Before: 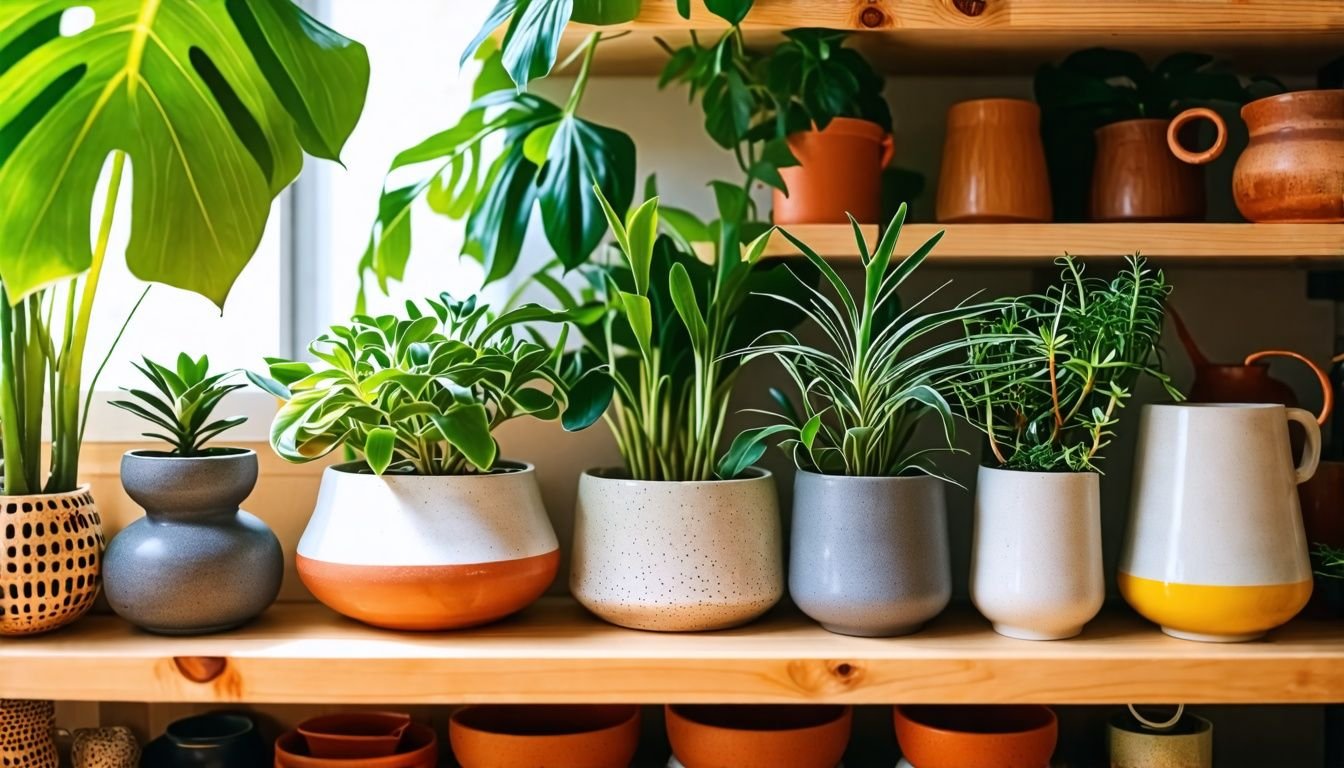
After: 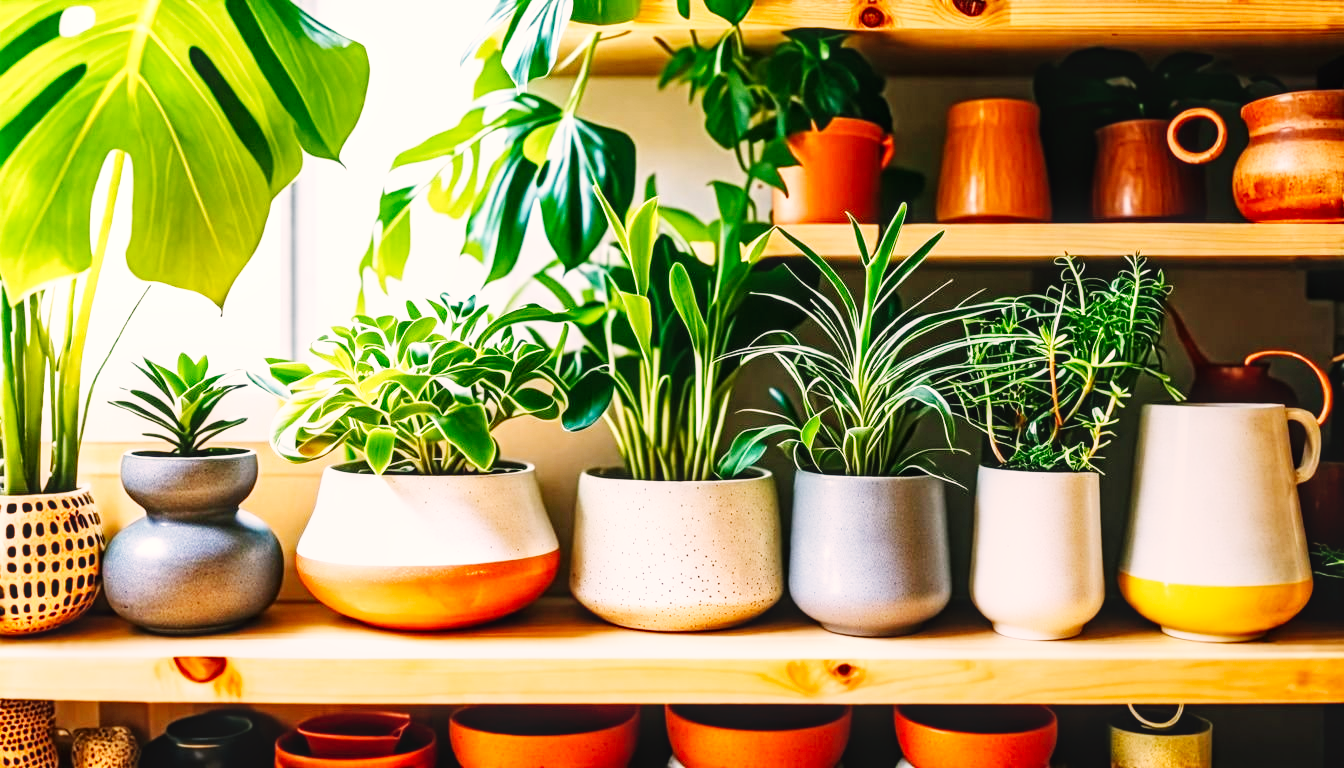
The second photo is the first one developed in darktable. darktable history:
color correction: highlights a* 5.81, highlights b* 4.84
local contrast: on, module defaults
base curve: curves: ch0 [(0, 0.003) (0.001, 0.002) (0.006, 0.004) (0.02, 0.022) (0.048, 0.086) (0.094, 0.234) (0.162, 0.431) (0.258, 0.629) (0.385, 0.8) (0.548, 0.918) (0.751, 0.988) (1, 1)], preserve colors none
